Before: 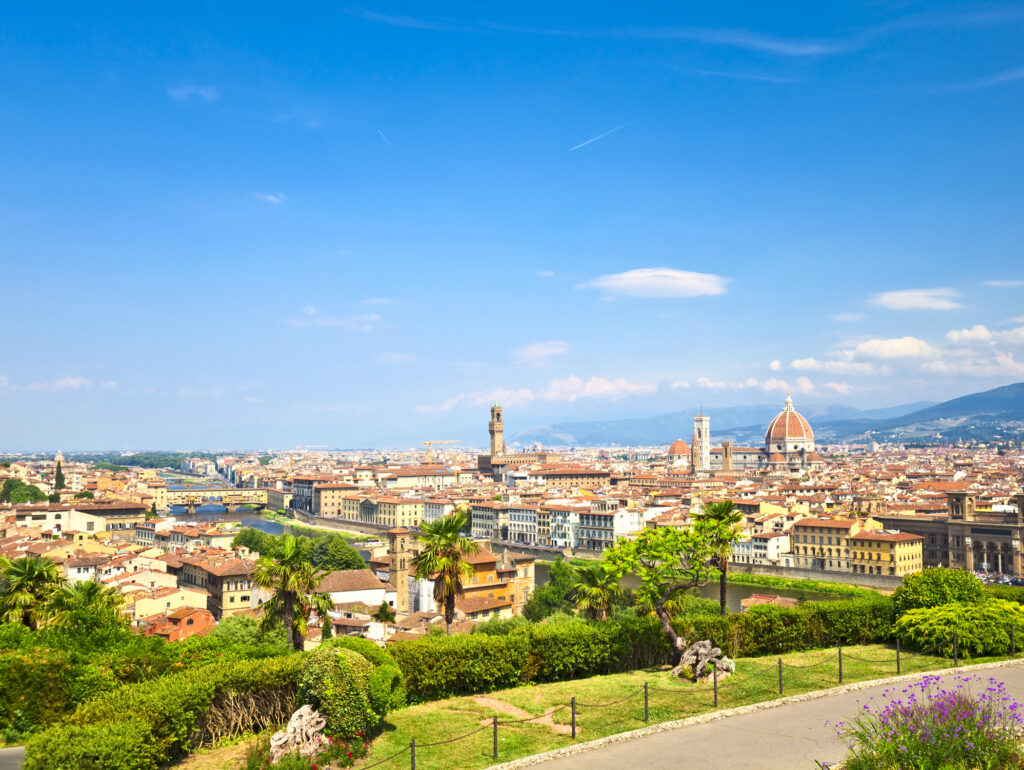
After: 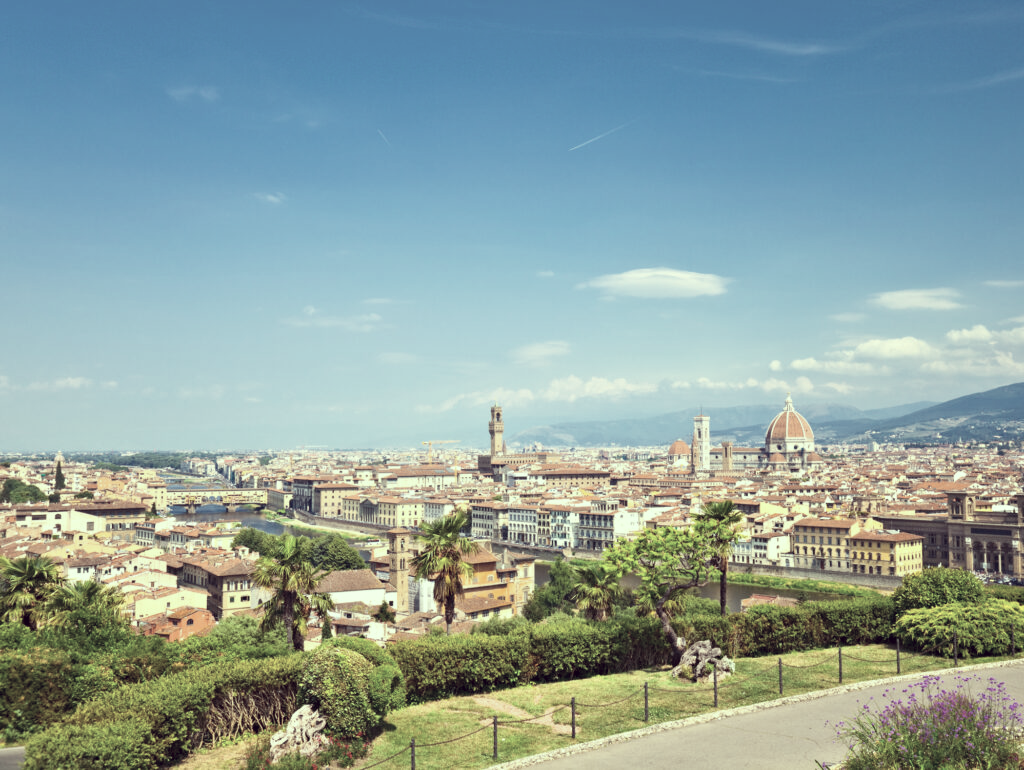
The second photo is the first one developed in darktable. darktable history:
color correction: highlights a* -20.17, highlights b* 20.27, shadows a* 20.03, shadows b* -20.46, saturation 0.43
vibrance: on, module defaults
tone equalizer: on, module defaults
